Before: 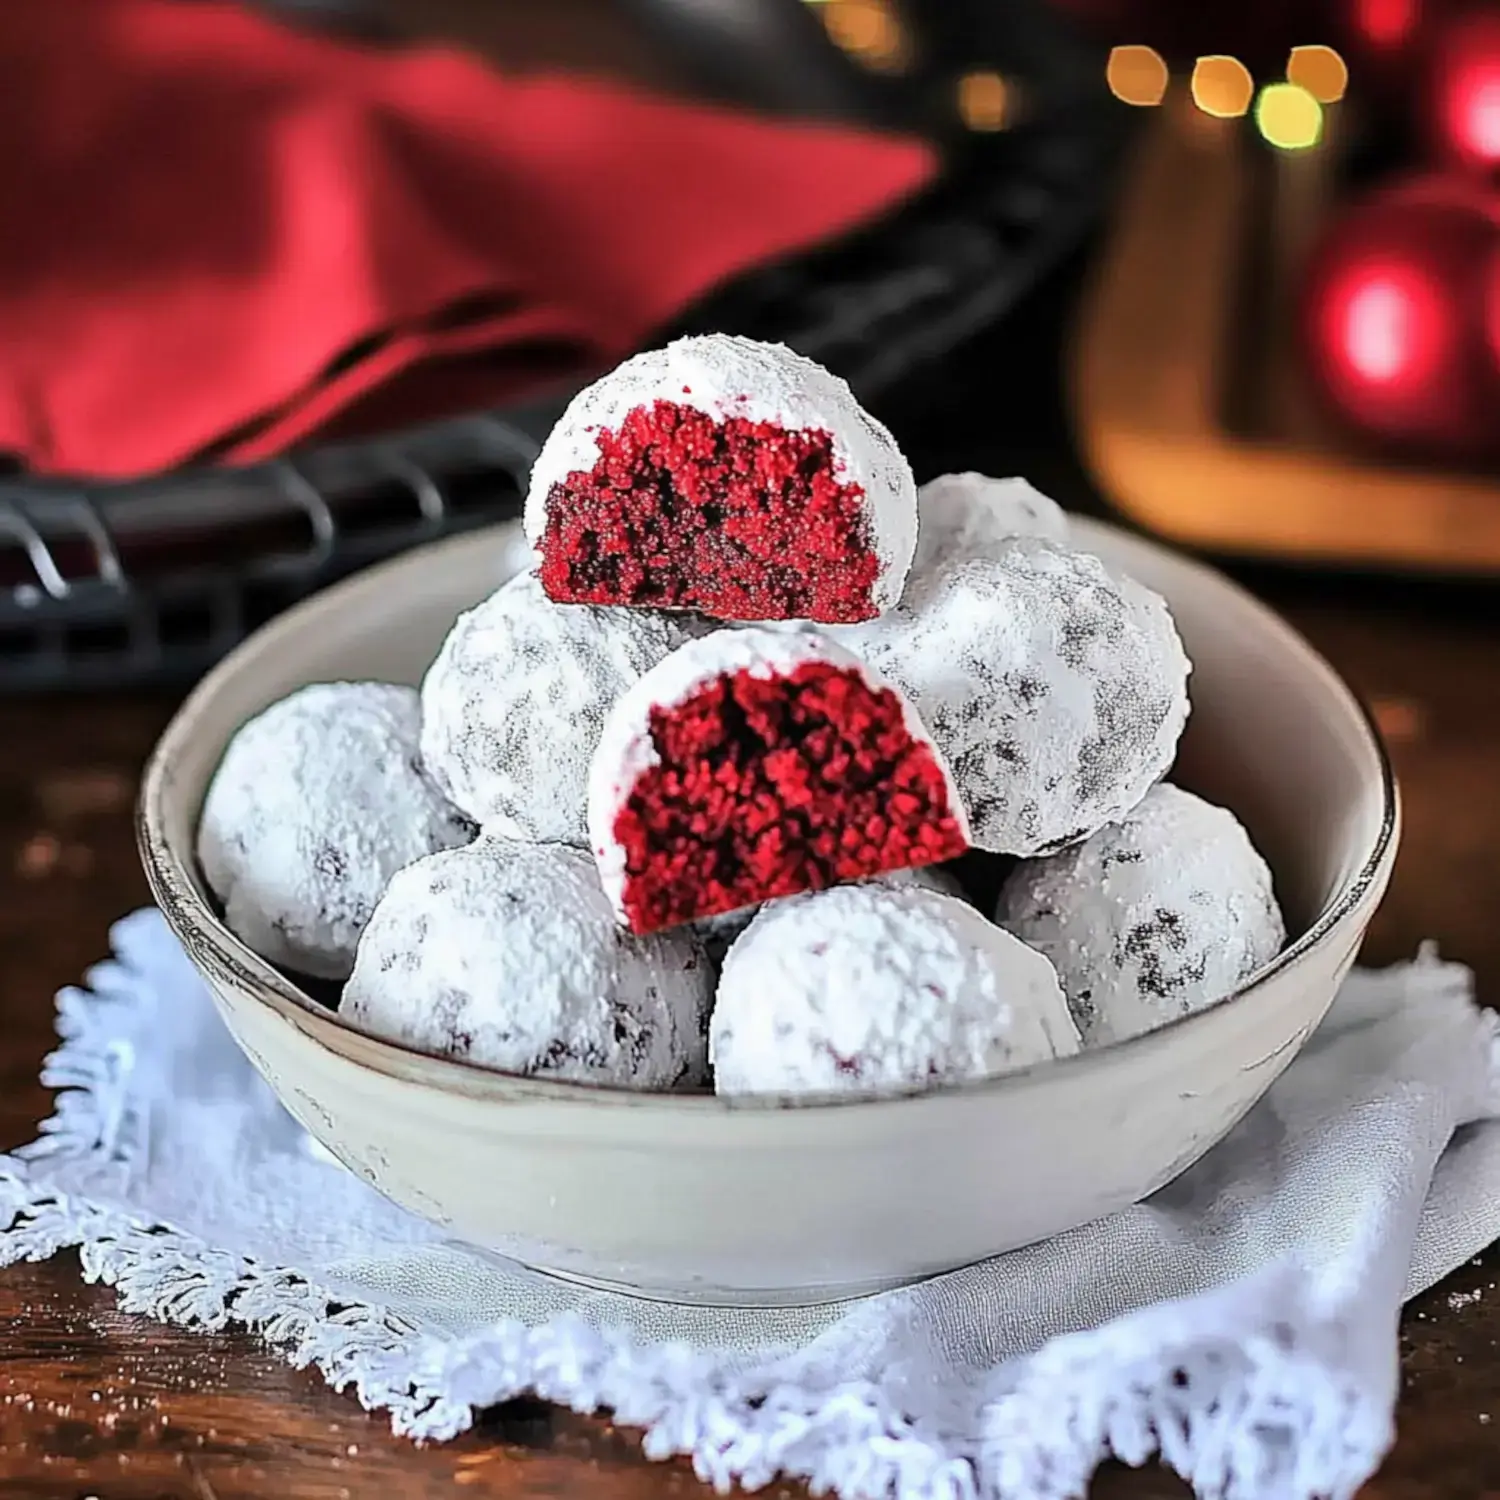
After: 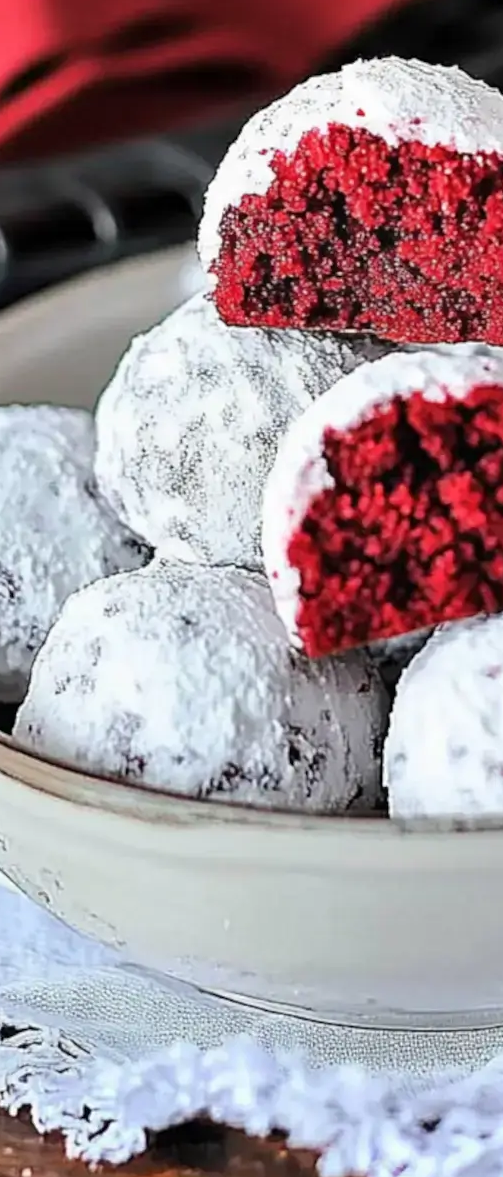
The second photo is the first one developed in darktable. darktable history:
crop and rotate: left 21.77%, top 18.528%, right 44.676%, bottom 2.997%
